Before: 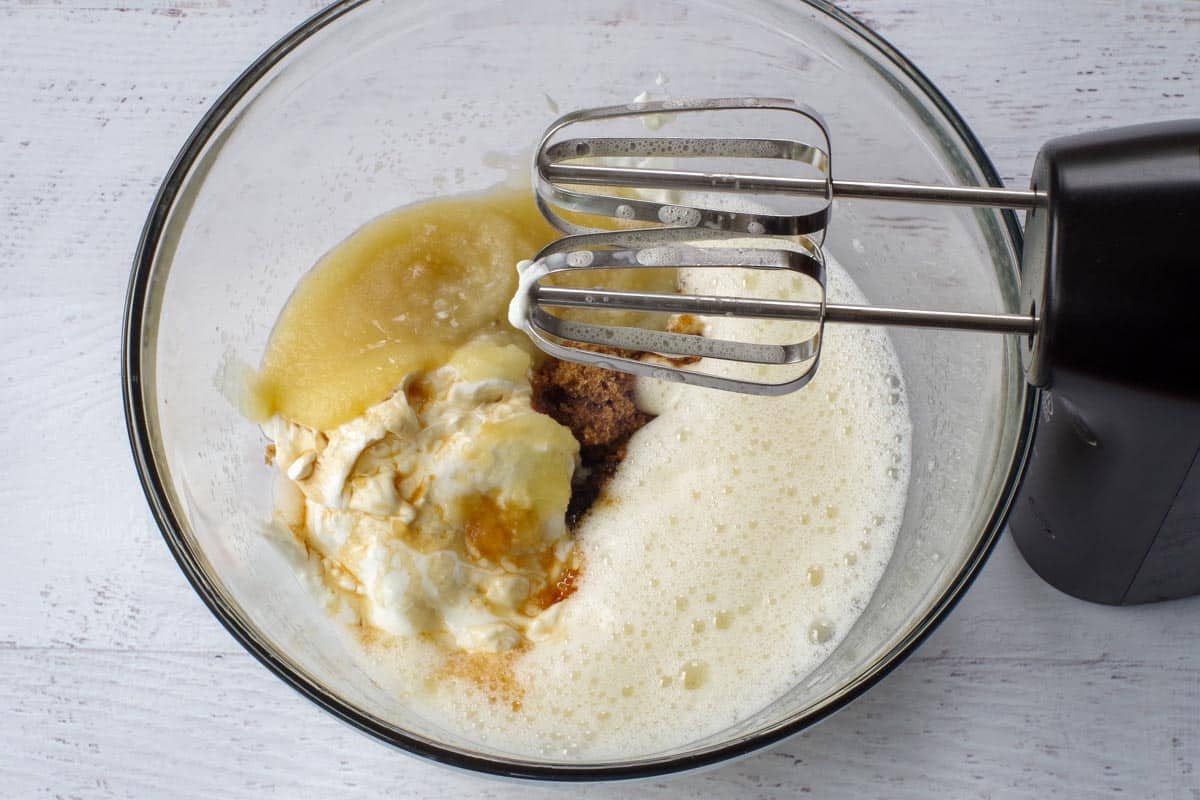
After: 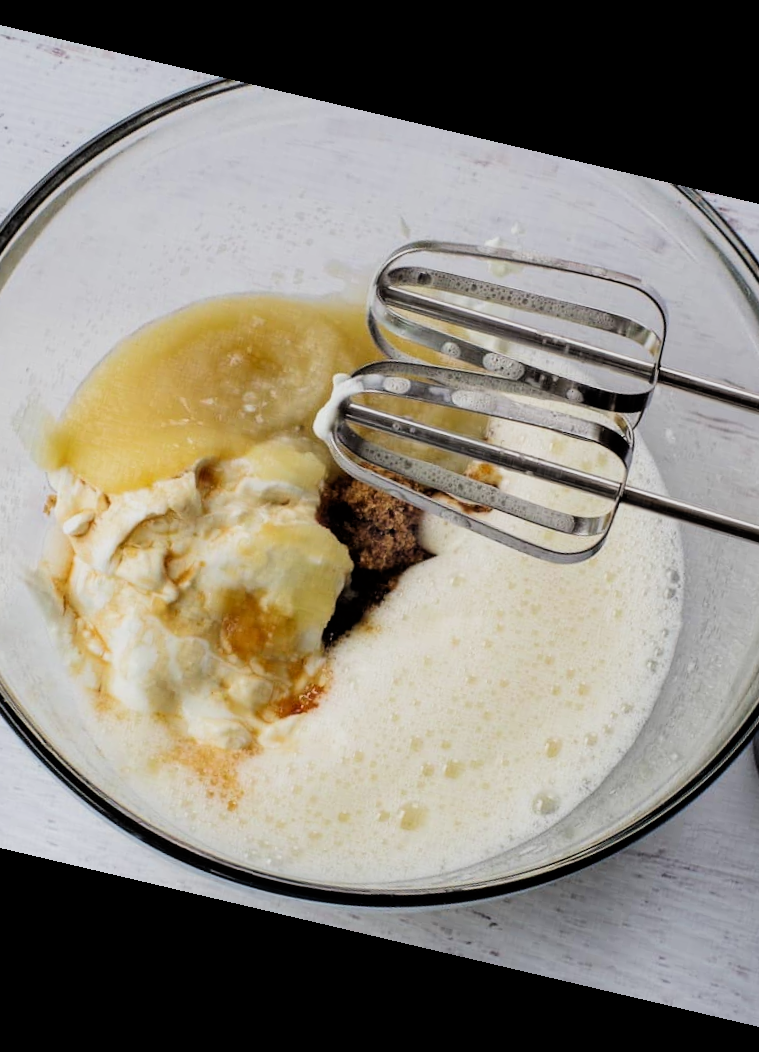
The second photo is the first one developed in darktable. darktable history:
rotate and perspective: rotation 13.27°, automatic cropping off
crop: left 21.674%, right 22.086%
filmic rgb: black relative exposure -5 EV, hardness 2.88, contrast 1.3
